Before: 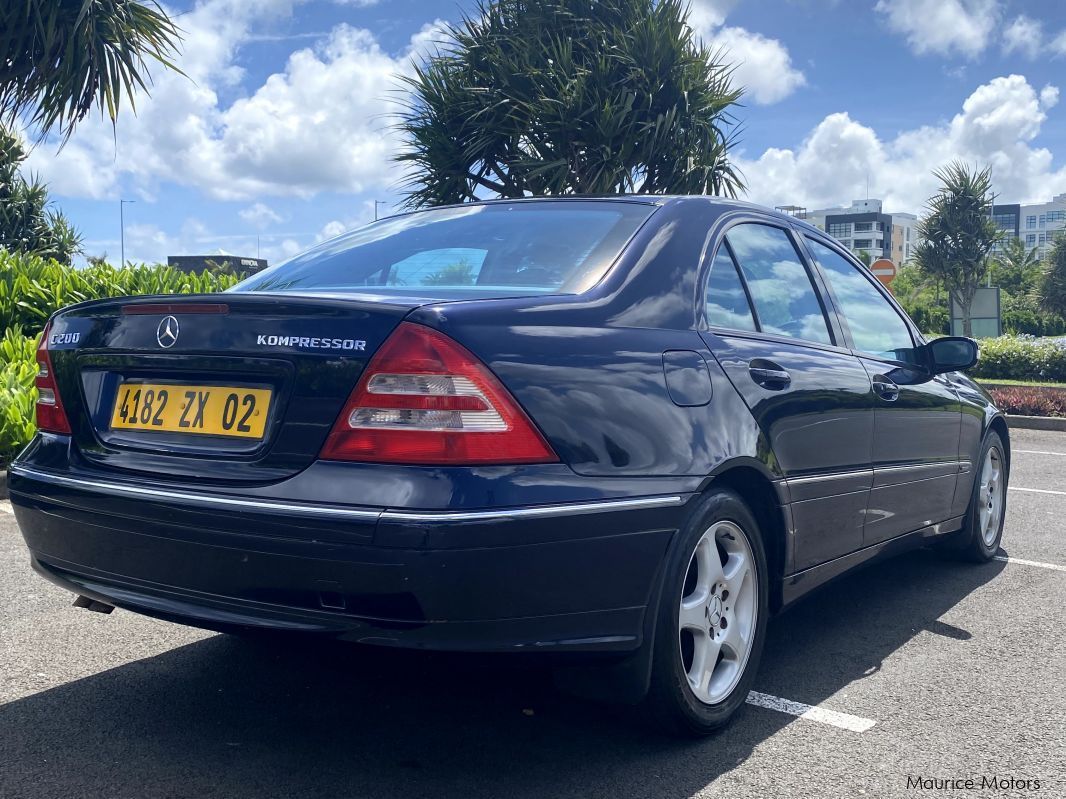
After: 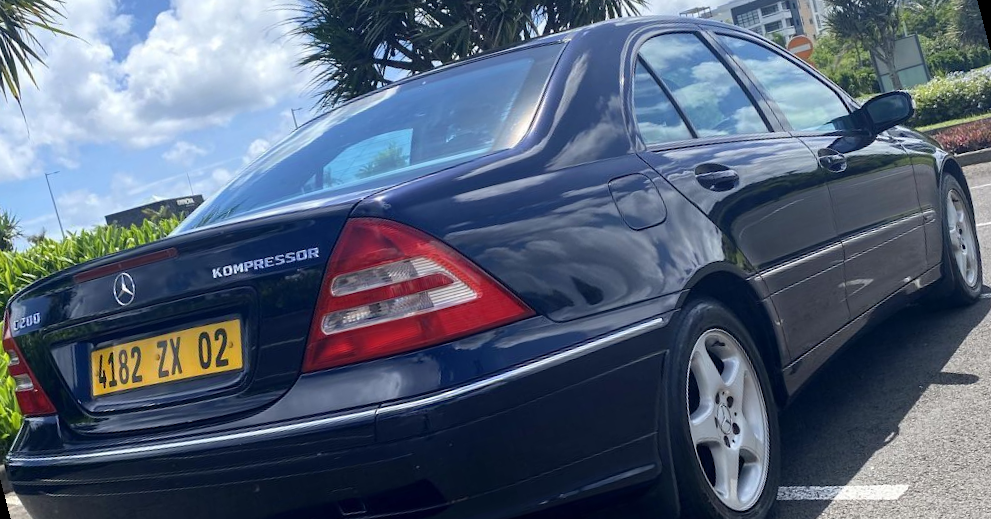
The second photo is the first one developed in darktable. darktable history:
rotate and perspective: rotation -14.8°, crop left 0.1, crop right 0.903, crop top 0.25, crop bottom 0.748
white balance: emerald 1
